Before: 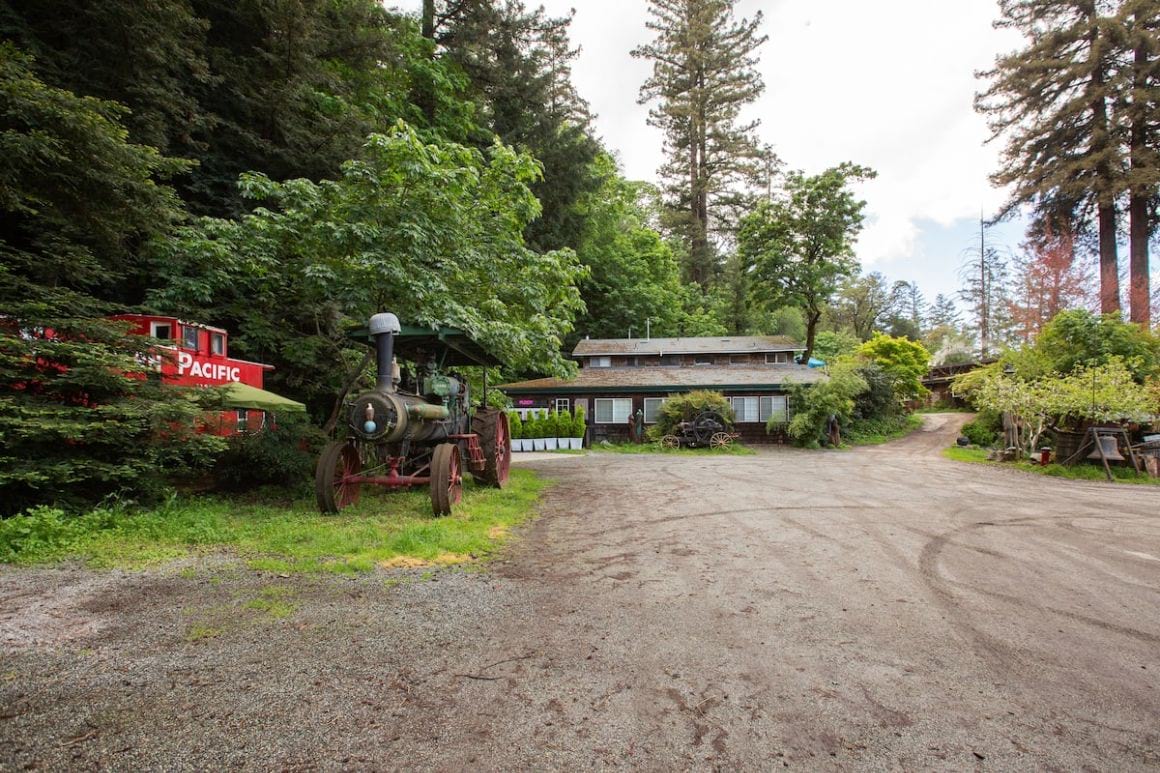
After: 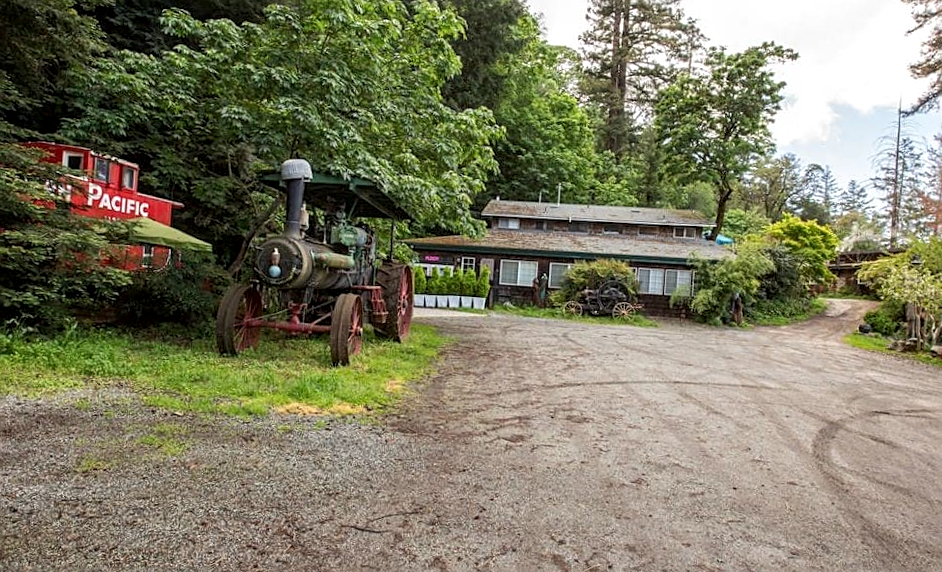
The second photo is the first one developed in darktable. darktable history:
crop and rotate: angle -4.14°, left 9.868%, top 21.165%, right 12.434%, bottom 11.853%
local contrast: on, module defaults
sharpen: amount 0.496
